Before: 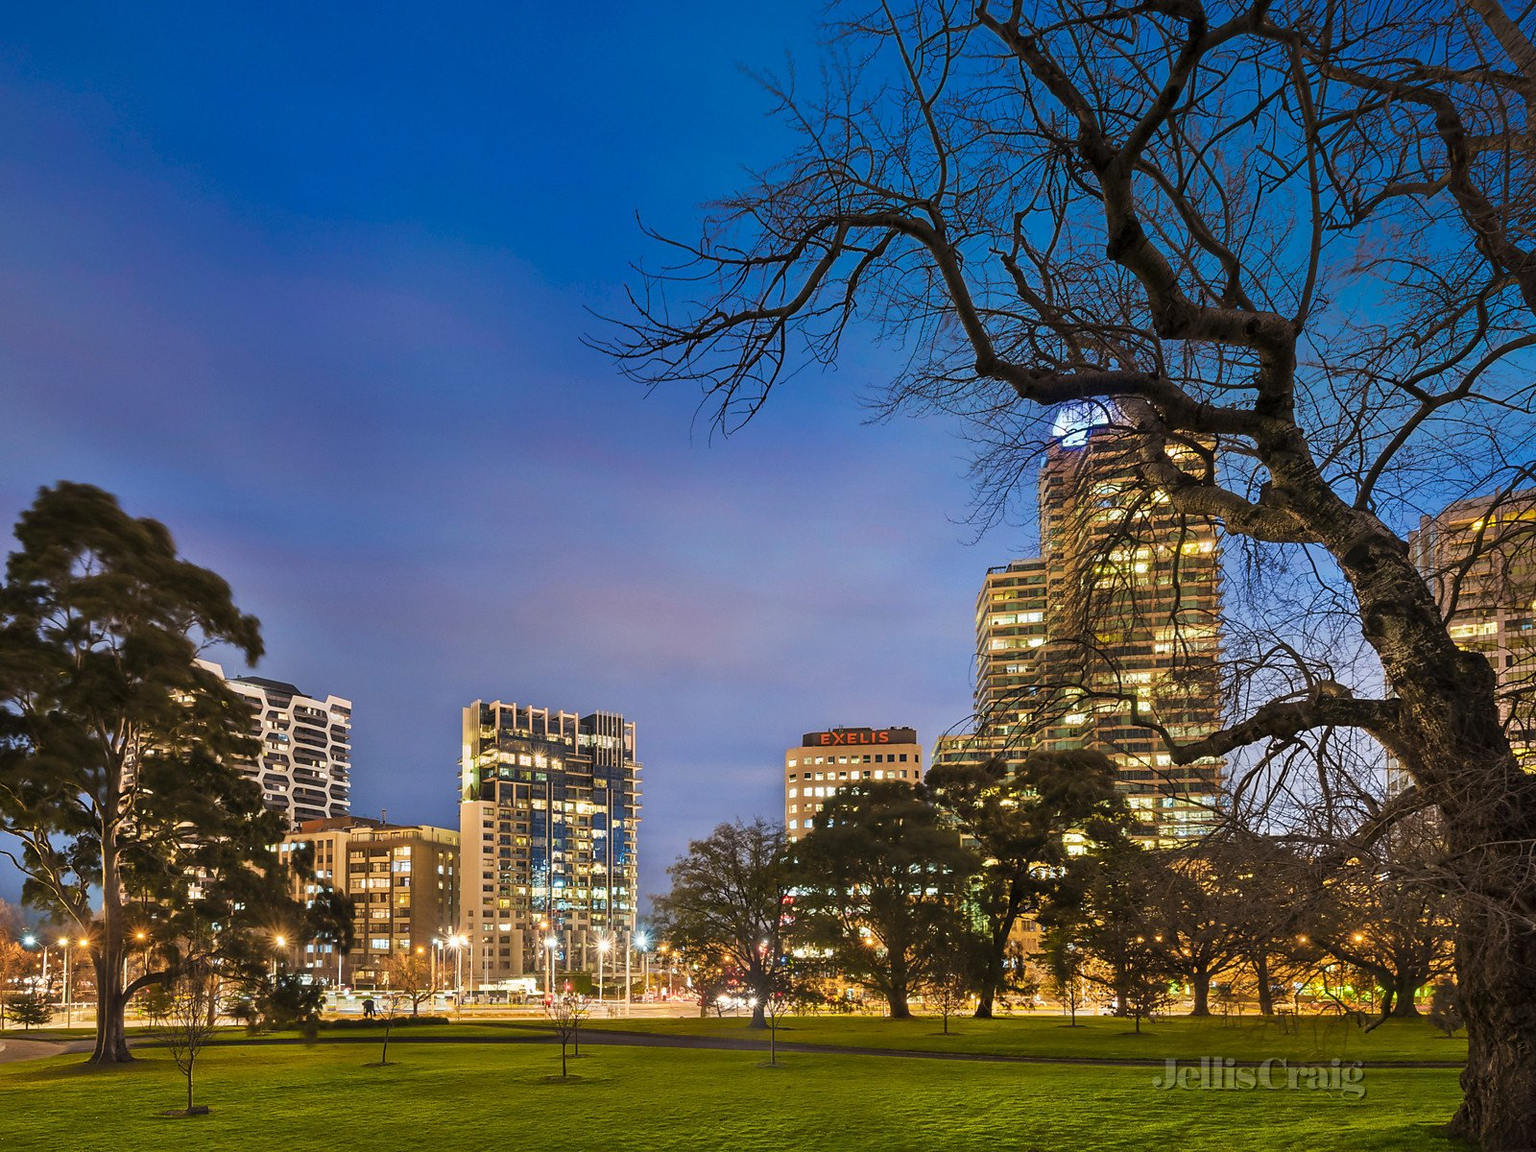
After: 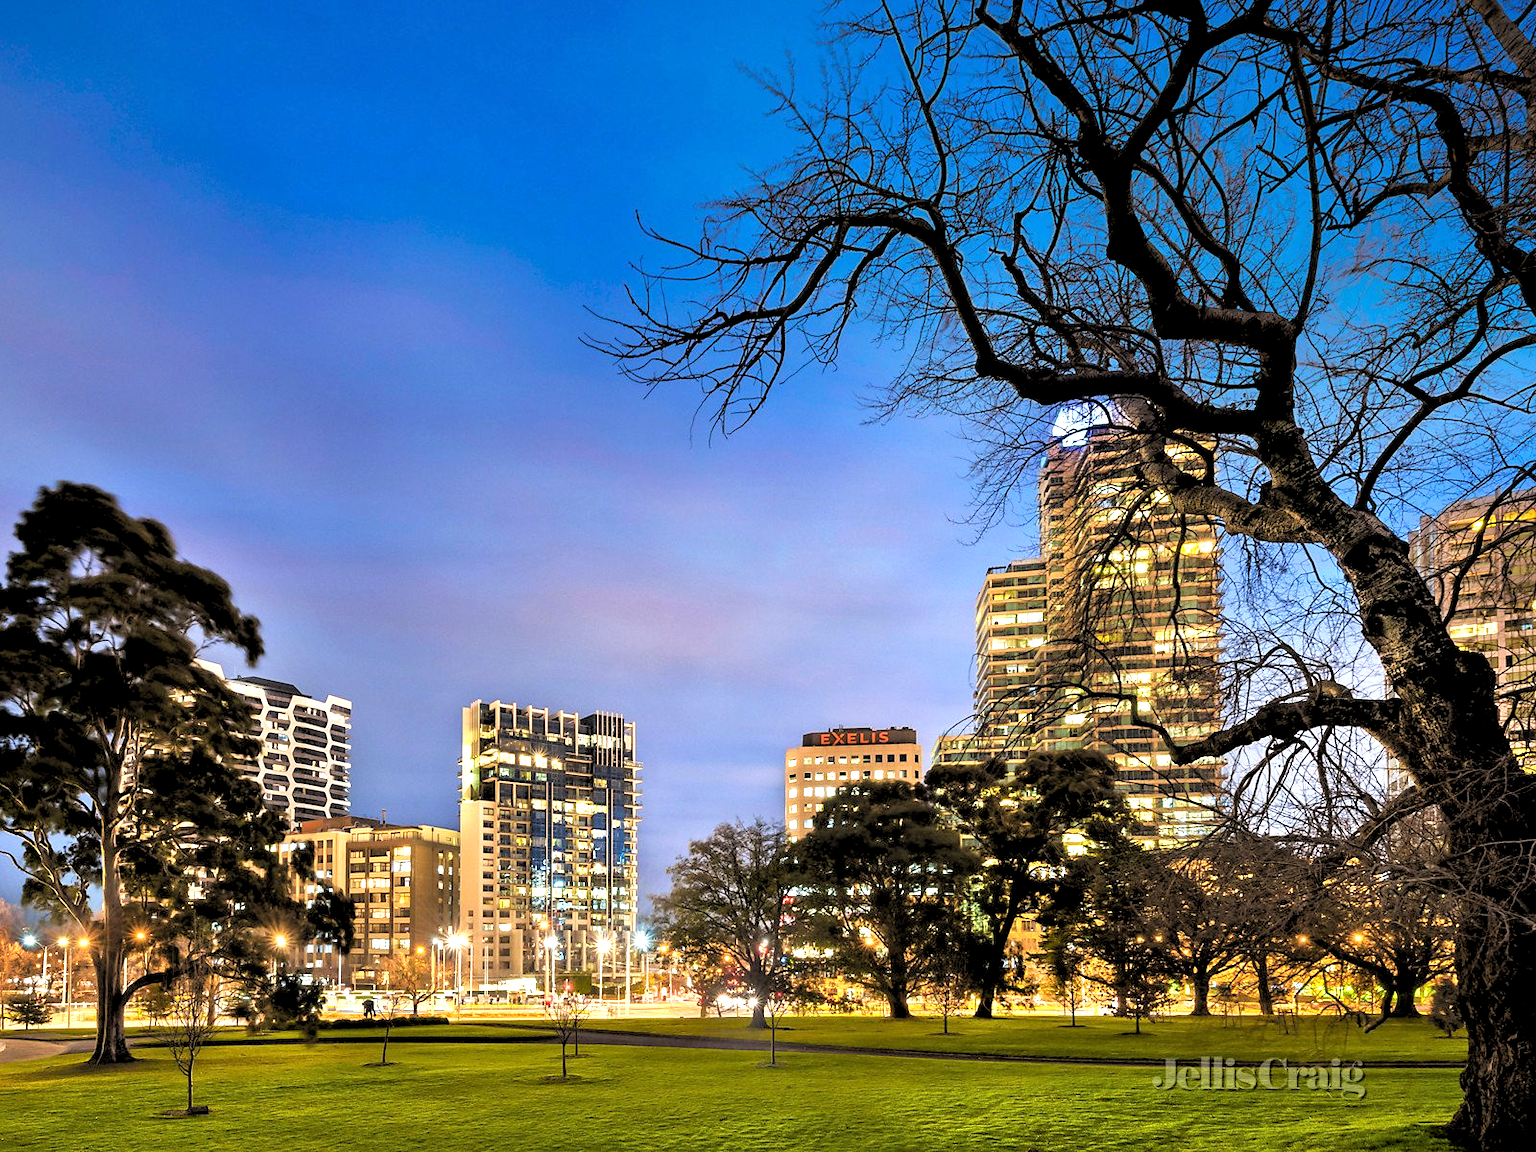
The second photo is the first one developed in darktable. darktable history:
exposure: exposure 0.77 EV, compensate highlight preservation false
shadows and highlights: shadows 5, soften with gaussian
rgb levels: levels [[0.029, 0.461, 0.922], [0, 0.5, 1], [0, 0.5, 1]]
